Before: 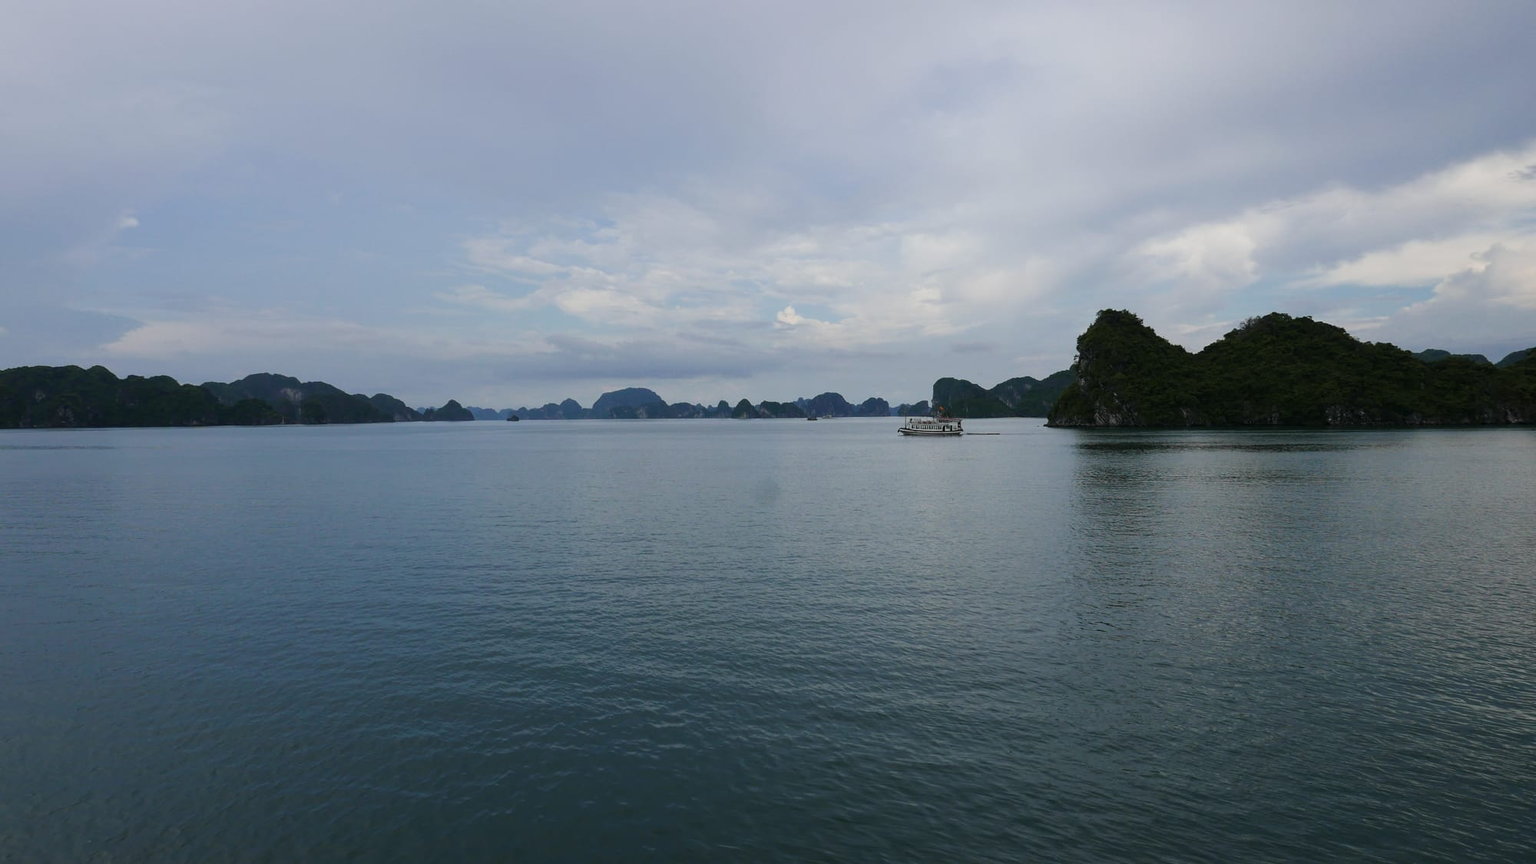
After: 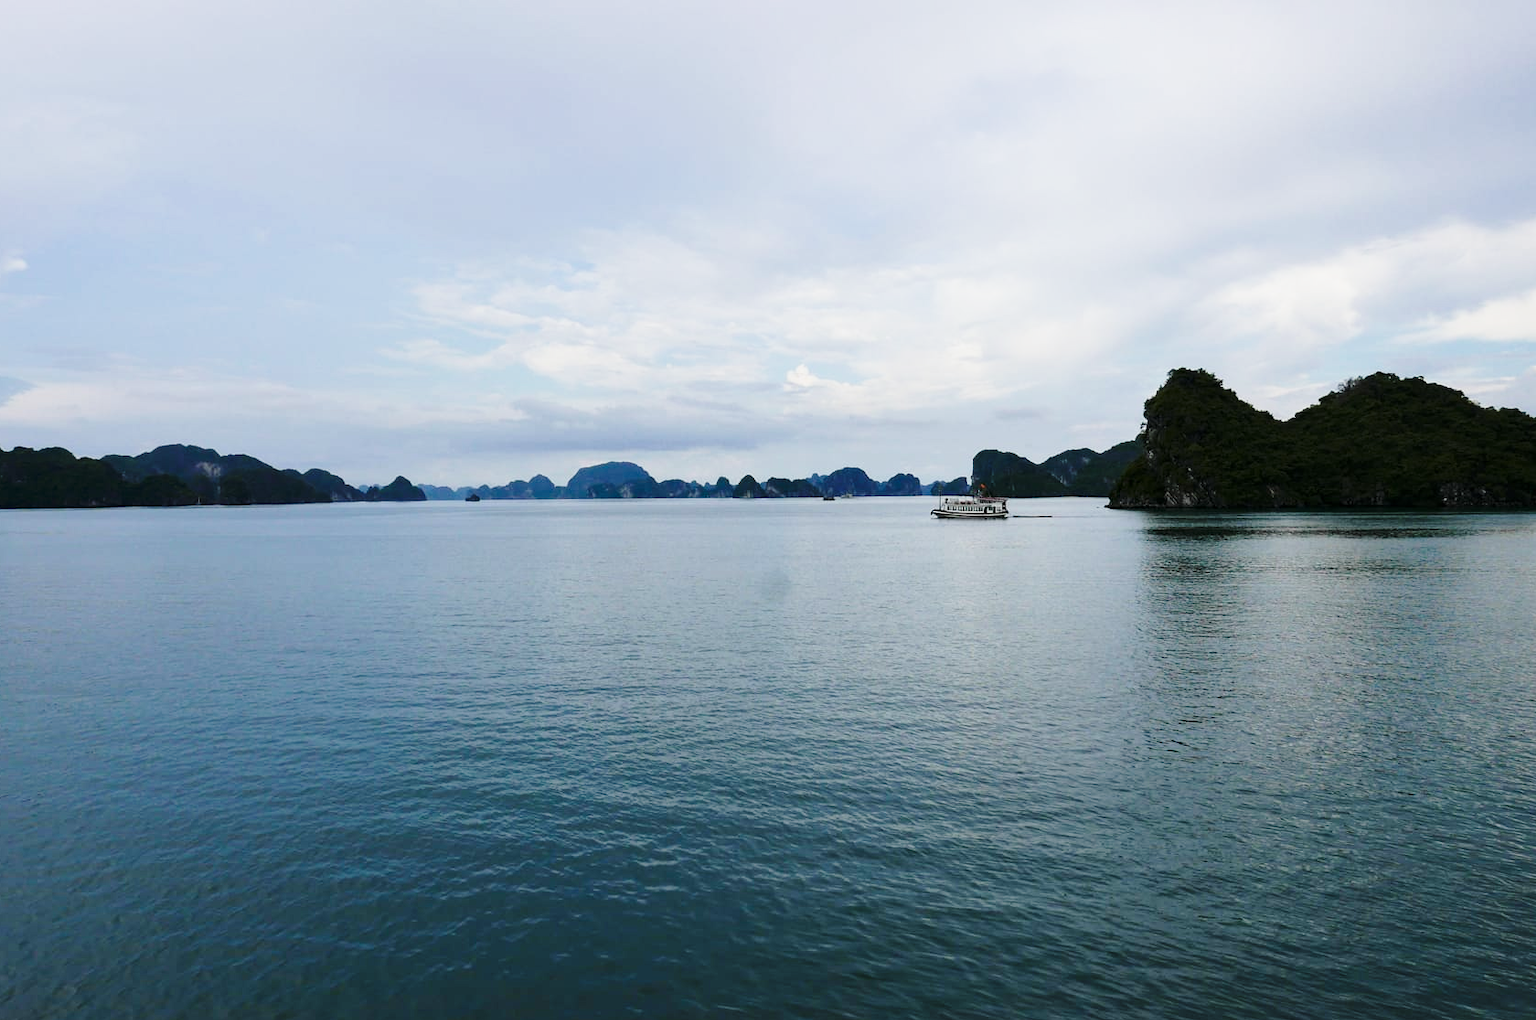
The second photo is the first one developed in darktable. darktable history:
crop: left 7.598%, right 7.873%
base curve: curves: ch0 [(0, 0) (0.028, 0.03) (0.121, 0.232) (0.46, 0.748) (0.859, 0.968) (1, 1)], preserve colors none
contrast equalizer: octaves 7, y [[0.6 ×6], [0.55 ×6], [0 ×6], [0 ×6], [0 ×6]], mix 0.3
